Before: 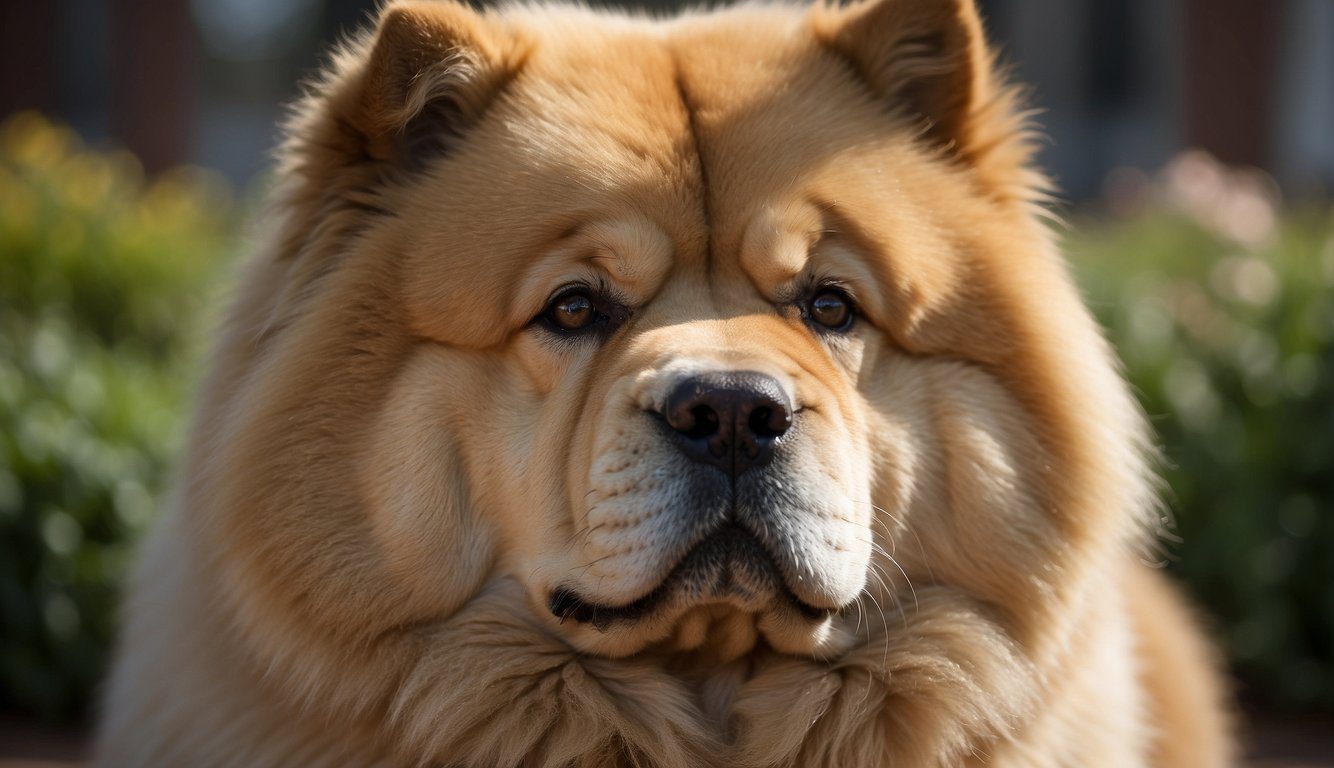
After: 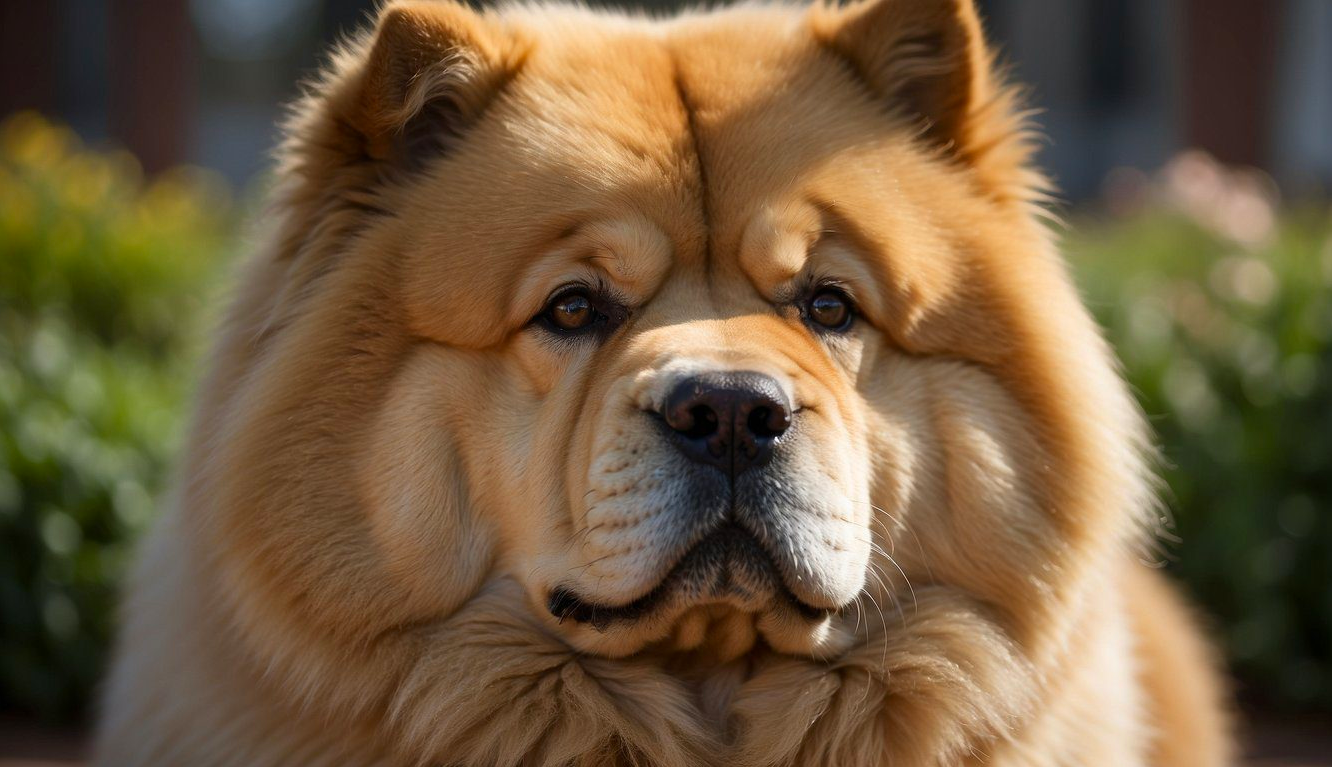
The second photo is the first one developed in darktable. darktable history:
contrast brightness saturation: saturation 0.18
crop and rotate: left 0.126%
